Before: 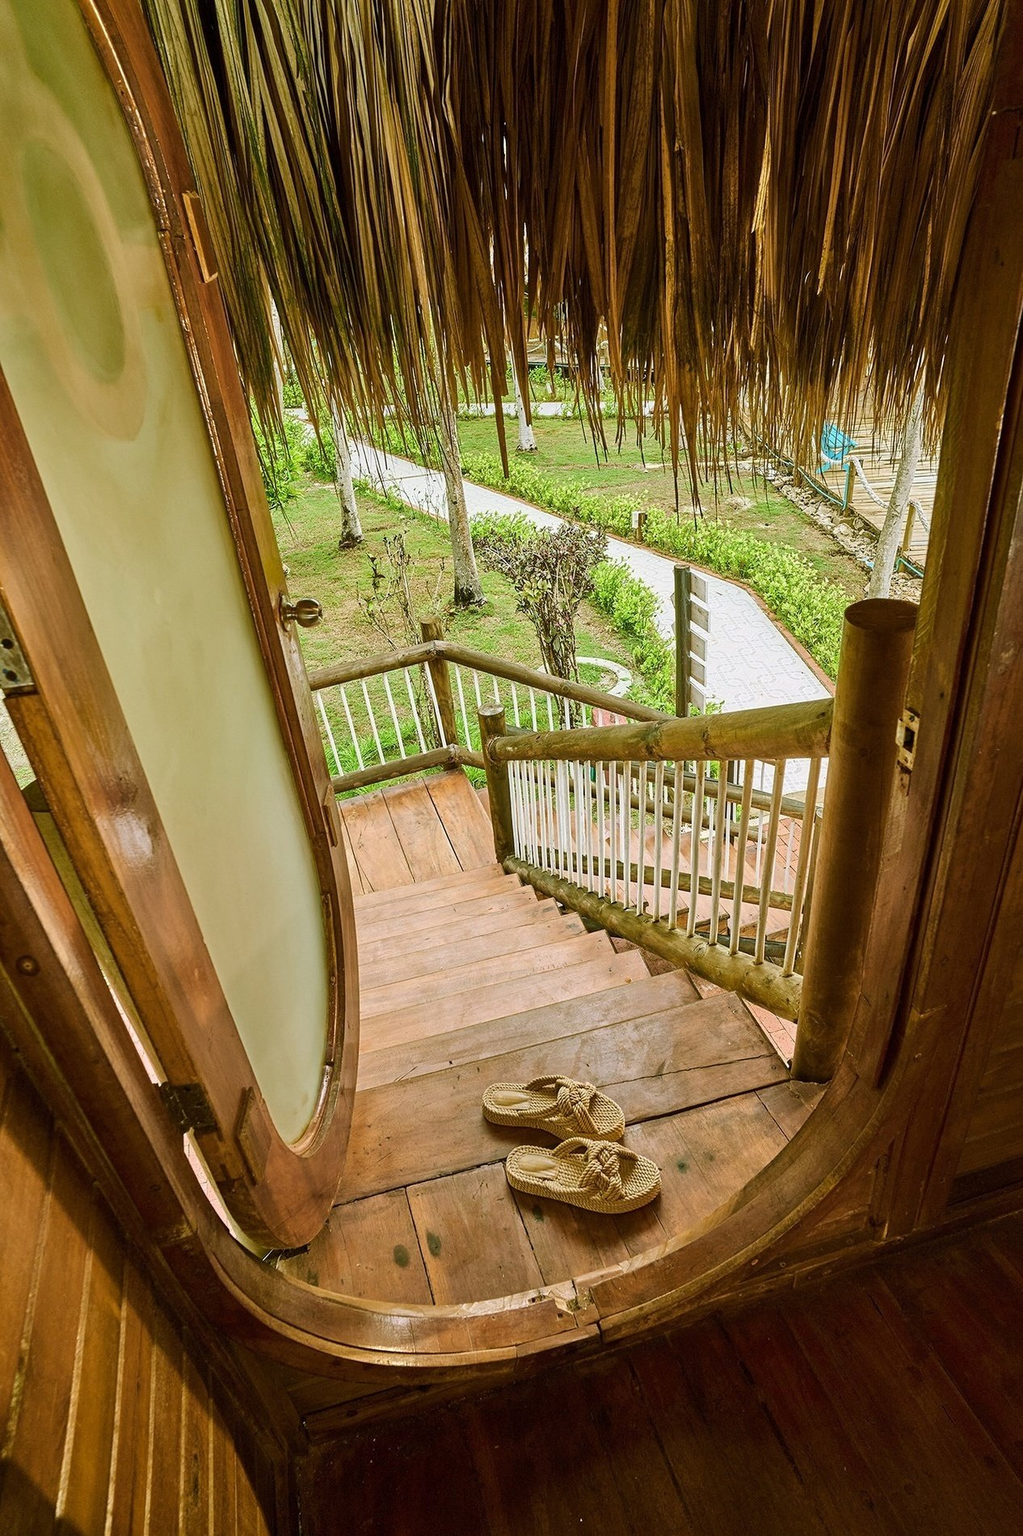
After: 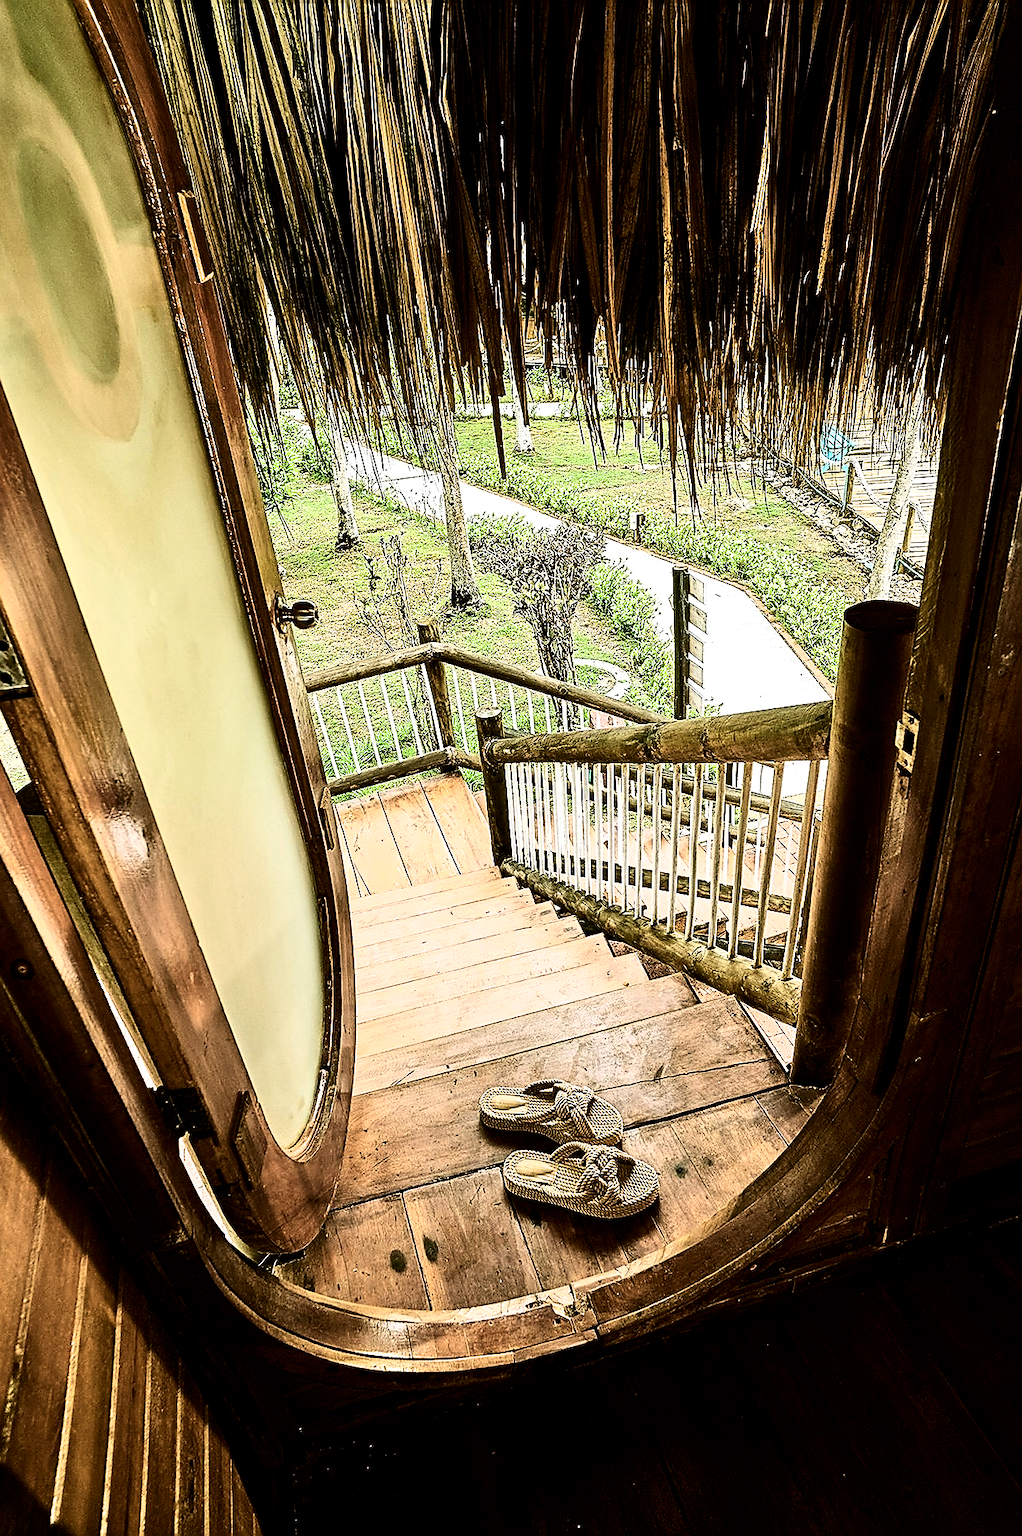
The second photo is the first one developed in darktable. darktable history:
sharpen: radius 1.4, amount 1.25, threshold 0.7
filmic rgb: black relative exposure -8.2 EV, white relative exposure 2.2 EV, threshold 3 EV, hardness 7.11, latitude 85.74%, contrast 1.696, highlights saturation mix -4%, shadows ↔ highlights balance -2.69%, color science v5 (2021), contrast in shadows safe, contrast in highlights safe, enable highlight reconstruction true
crop and rotate: left 0.614%, top 0.179%, bottom 0.309%
contrast brightness saturation: contrast 0.28
